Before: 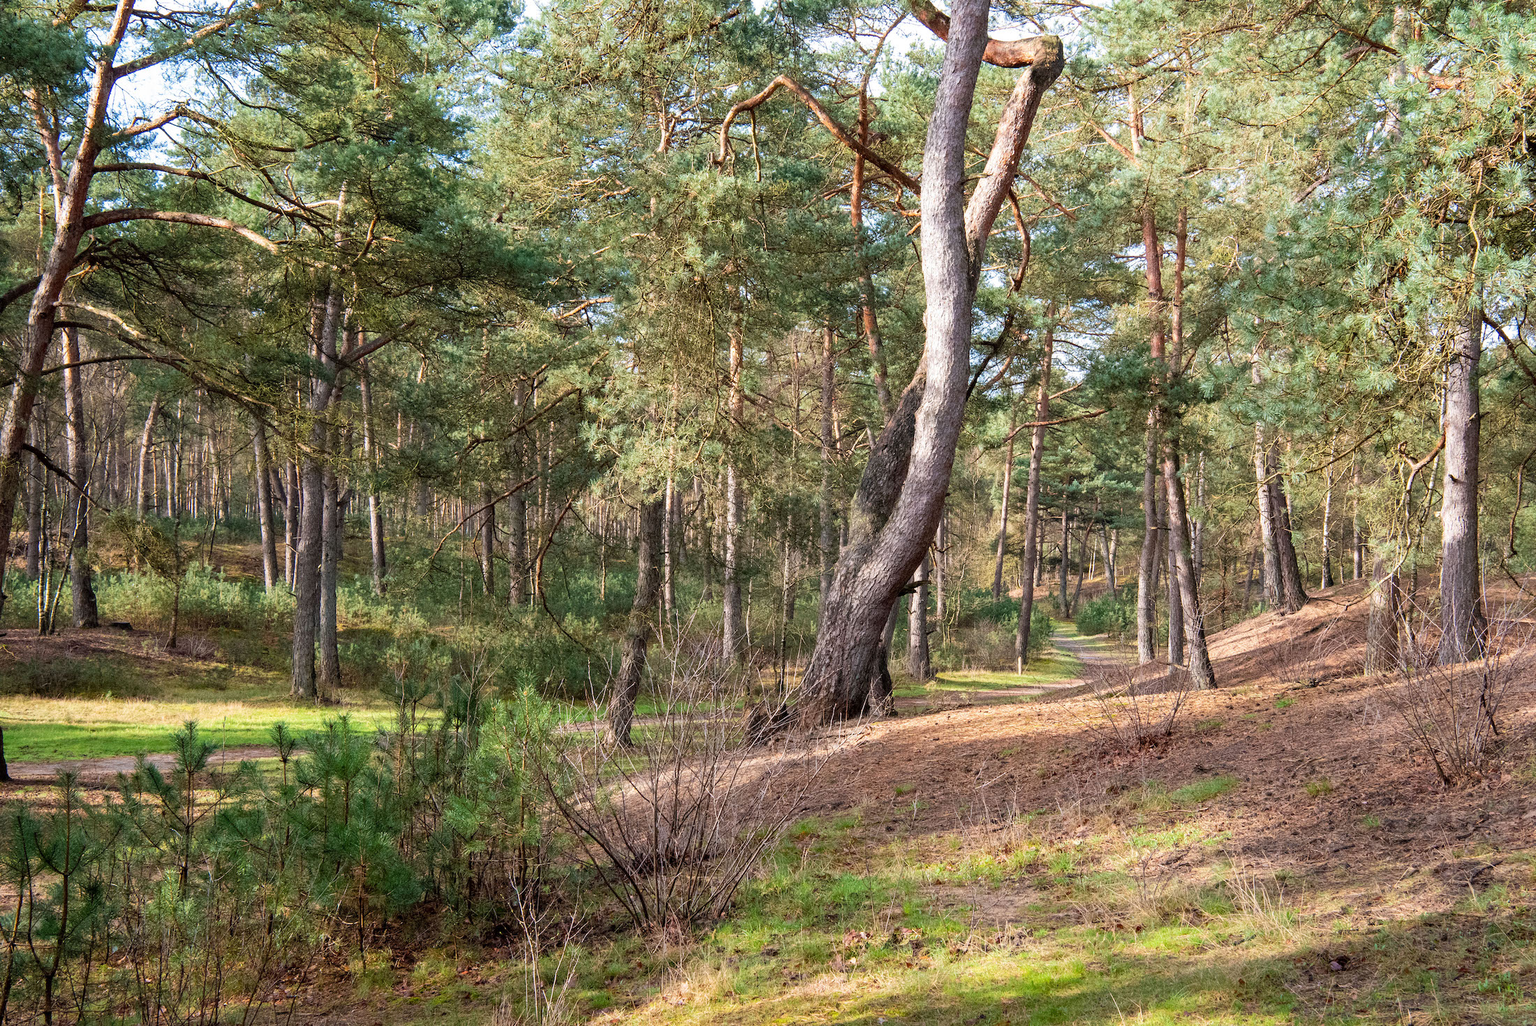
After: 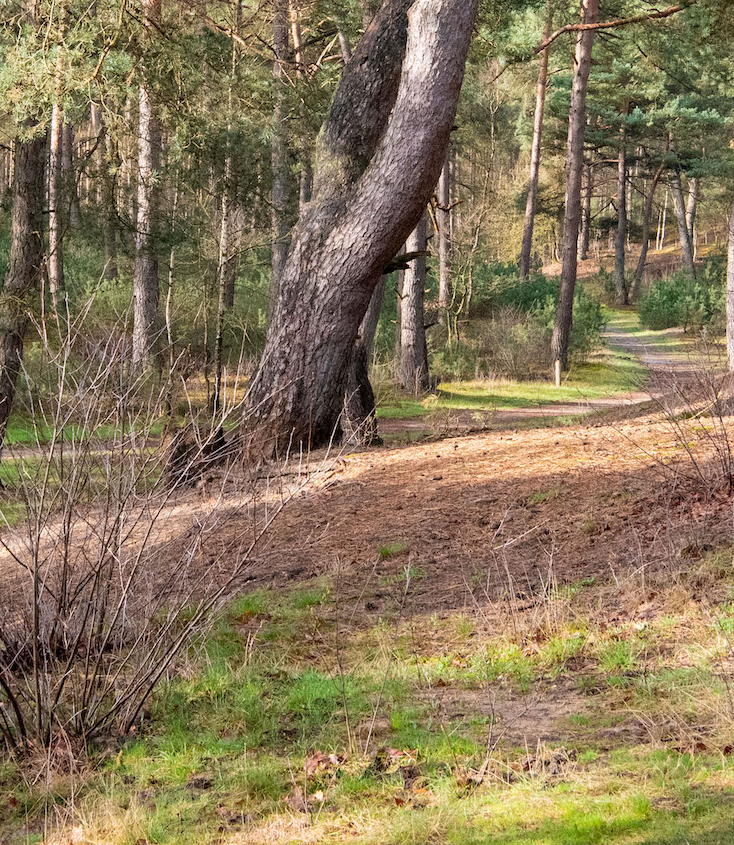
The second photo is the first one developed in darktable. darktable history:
crop: left 41.085%, top 39.49%, right 25.541%, bottom 2.948%
